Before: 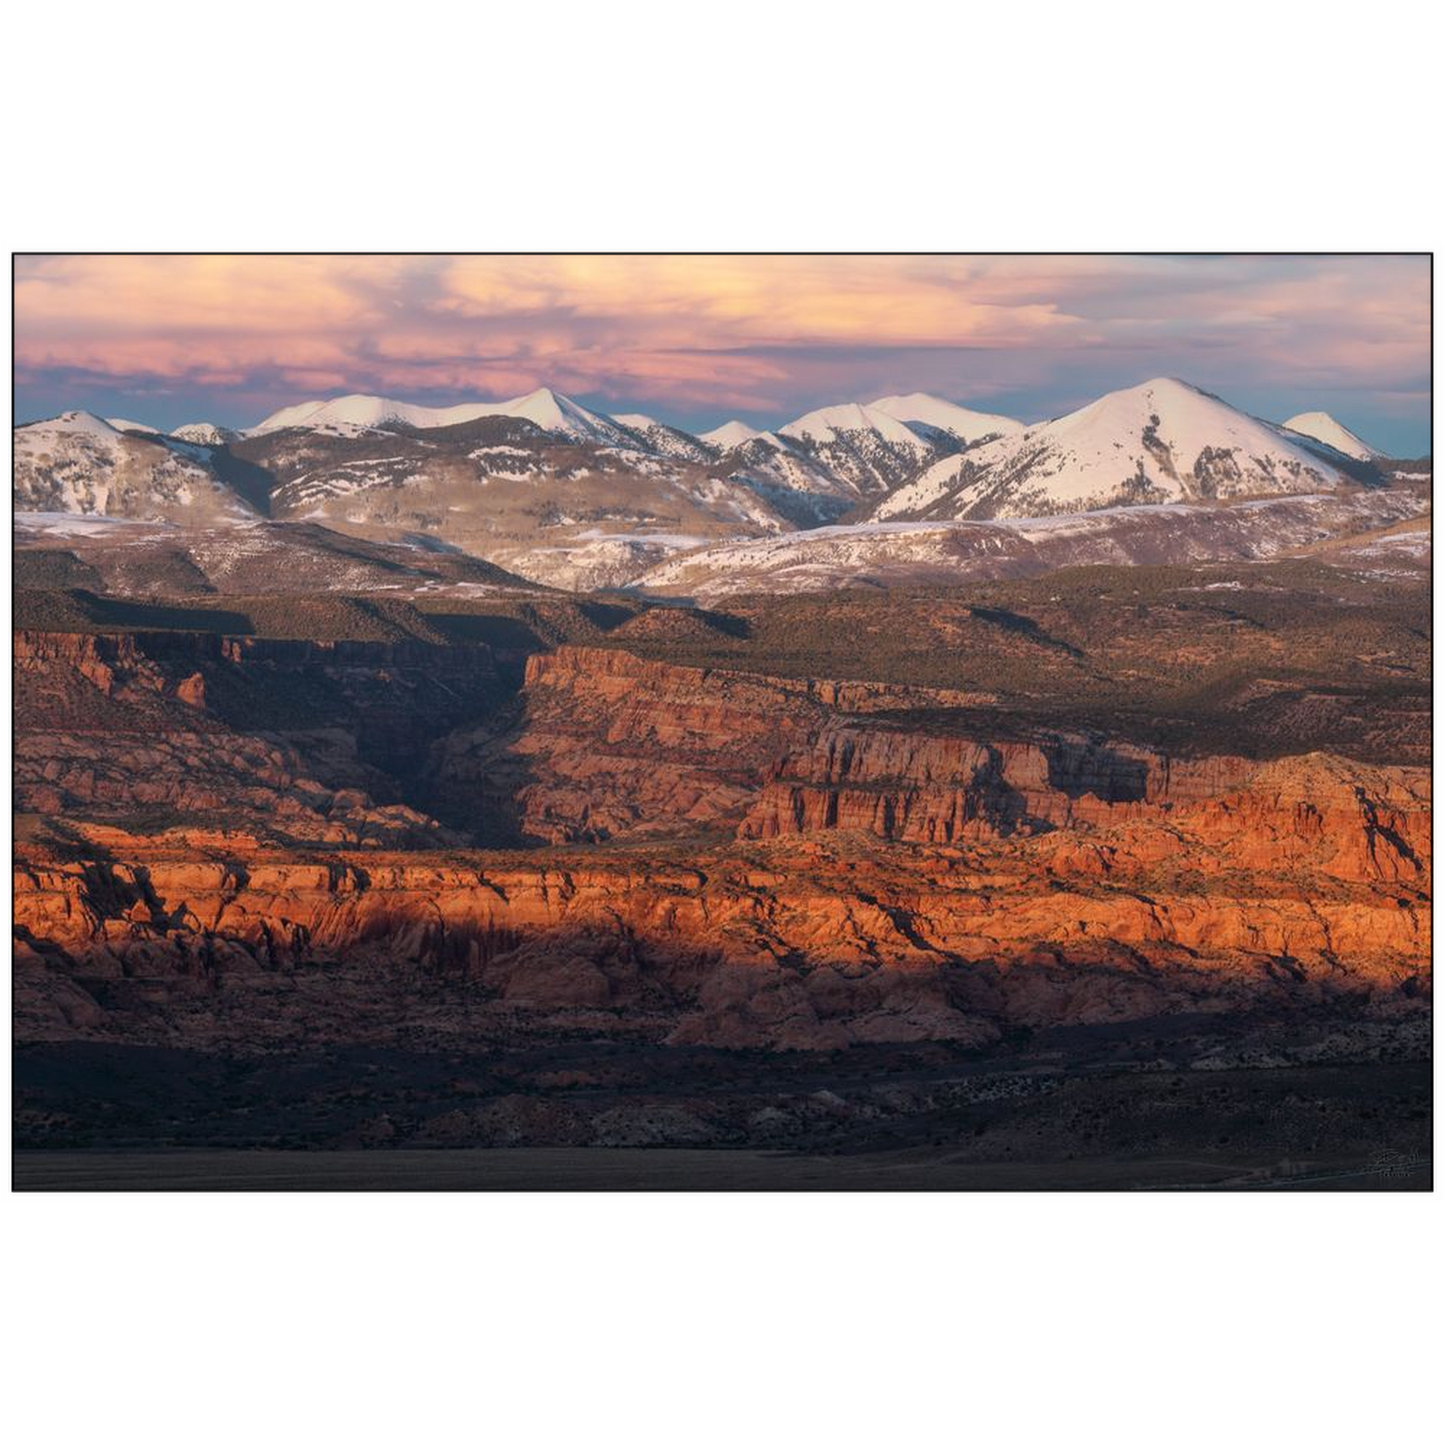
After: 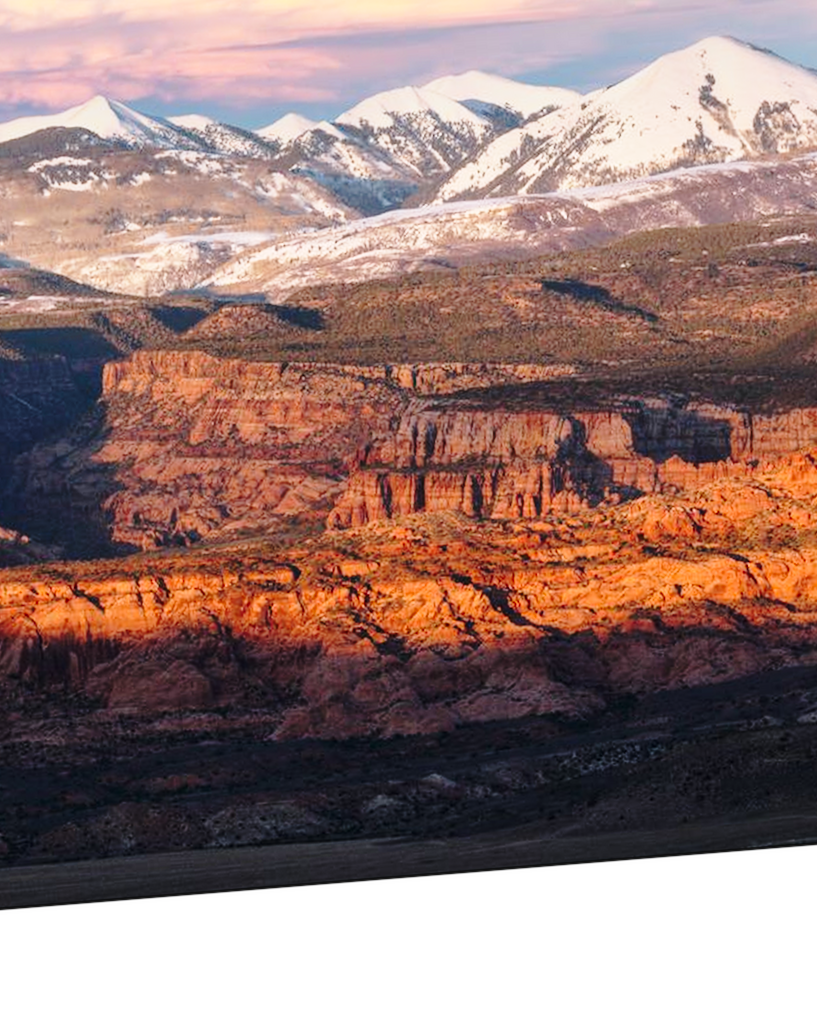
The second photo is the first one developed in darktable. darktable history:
crop and rotate: left 28.256%, top 17.734%, right 12.656%, bottom 3.573%
rotate and perspective: rotation -4.57°, crop left 0.054, crop right 0.944, crop top 0.087, crop bottom 0.914
base curve: curves: ch0 [(0, 0) (0.028, 0.03) (0.121, 0.232) (0.46, 0.748) (0.859, 0.968) (1, 1)], preserve colors none
